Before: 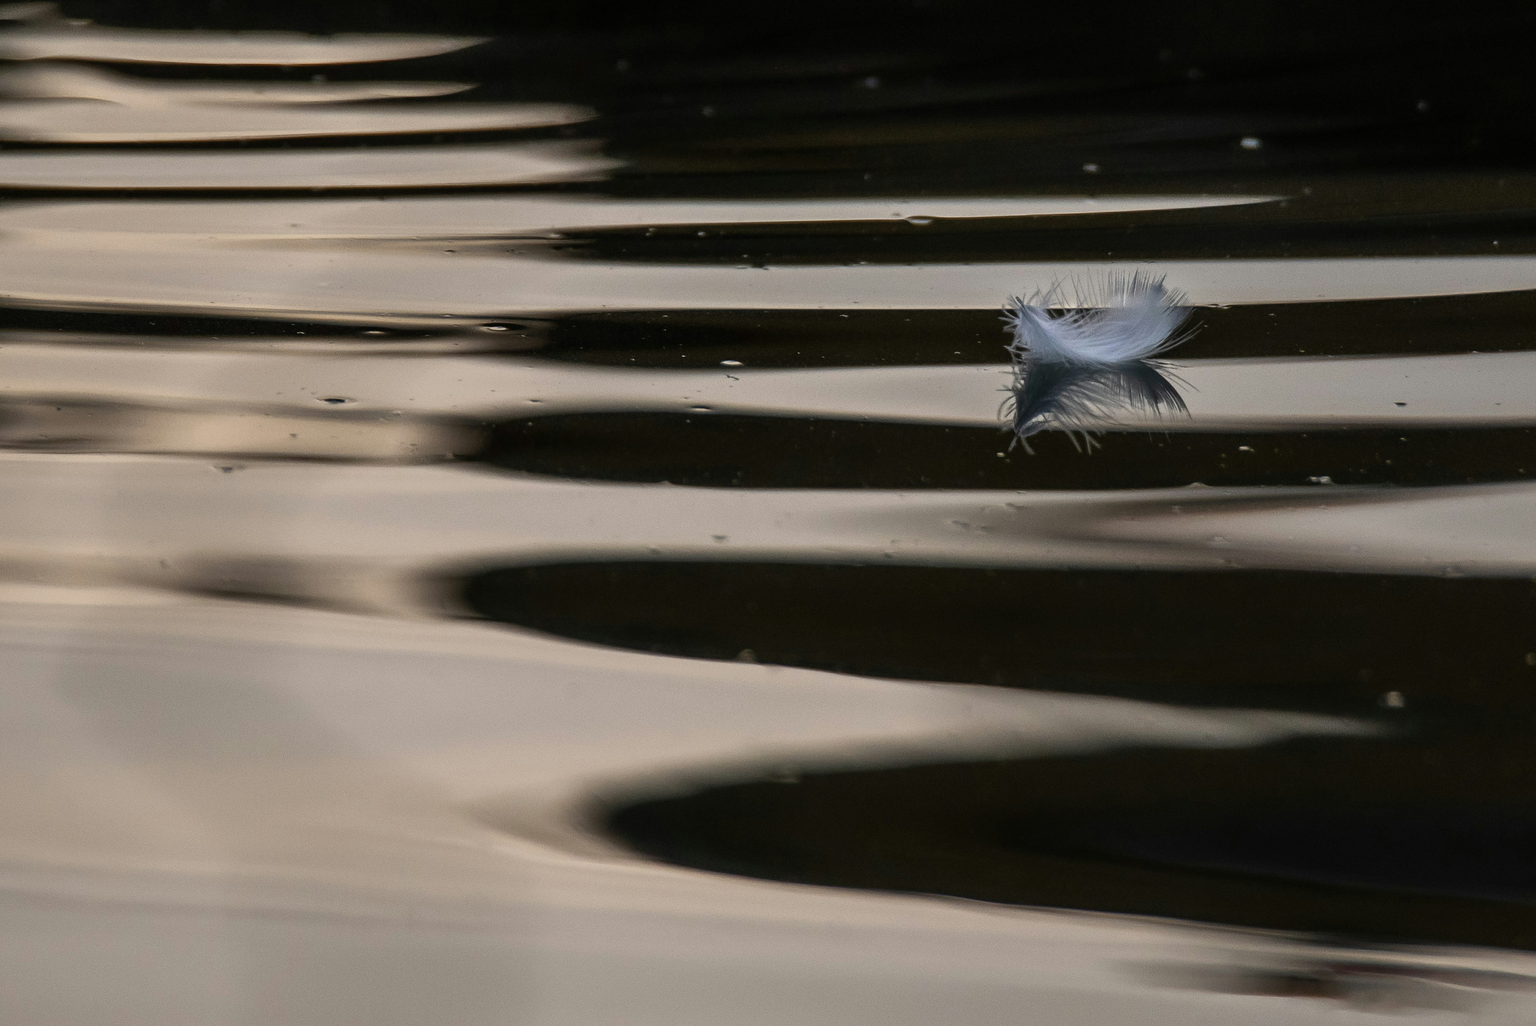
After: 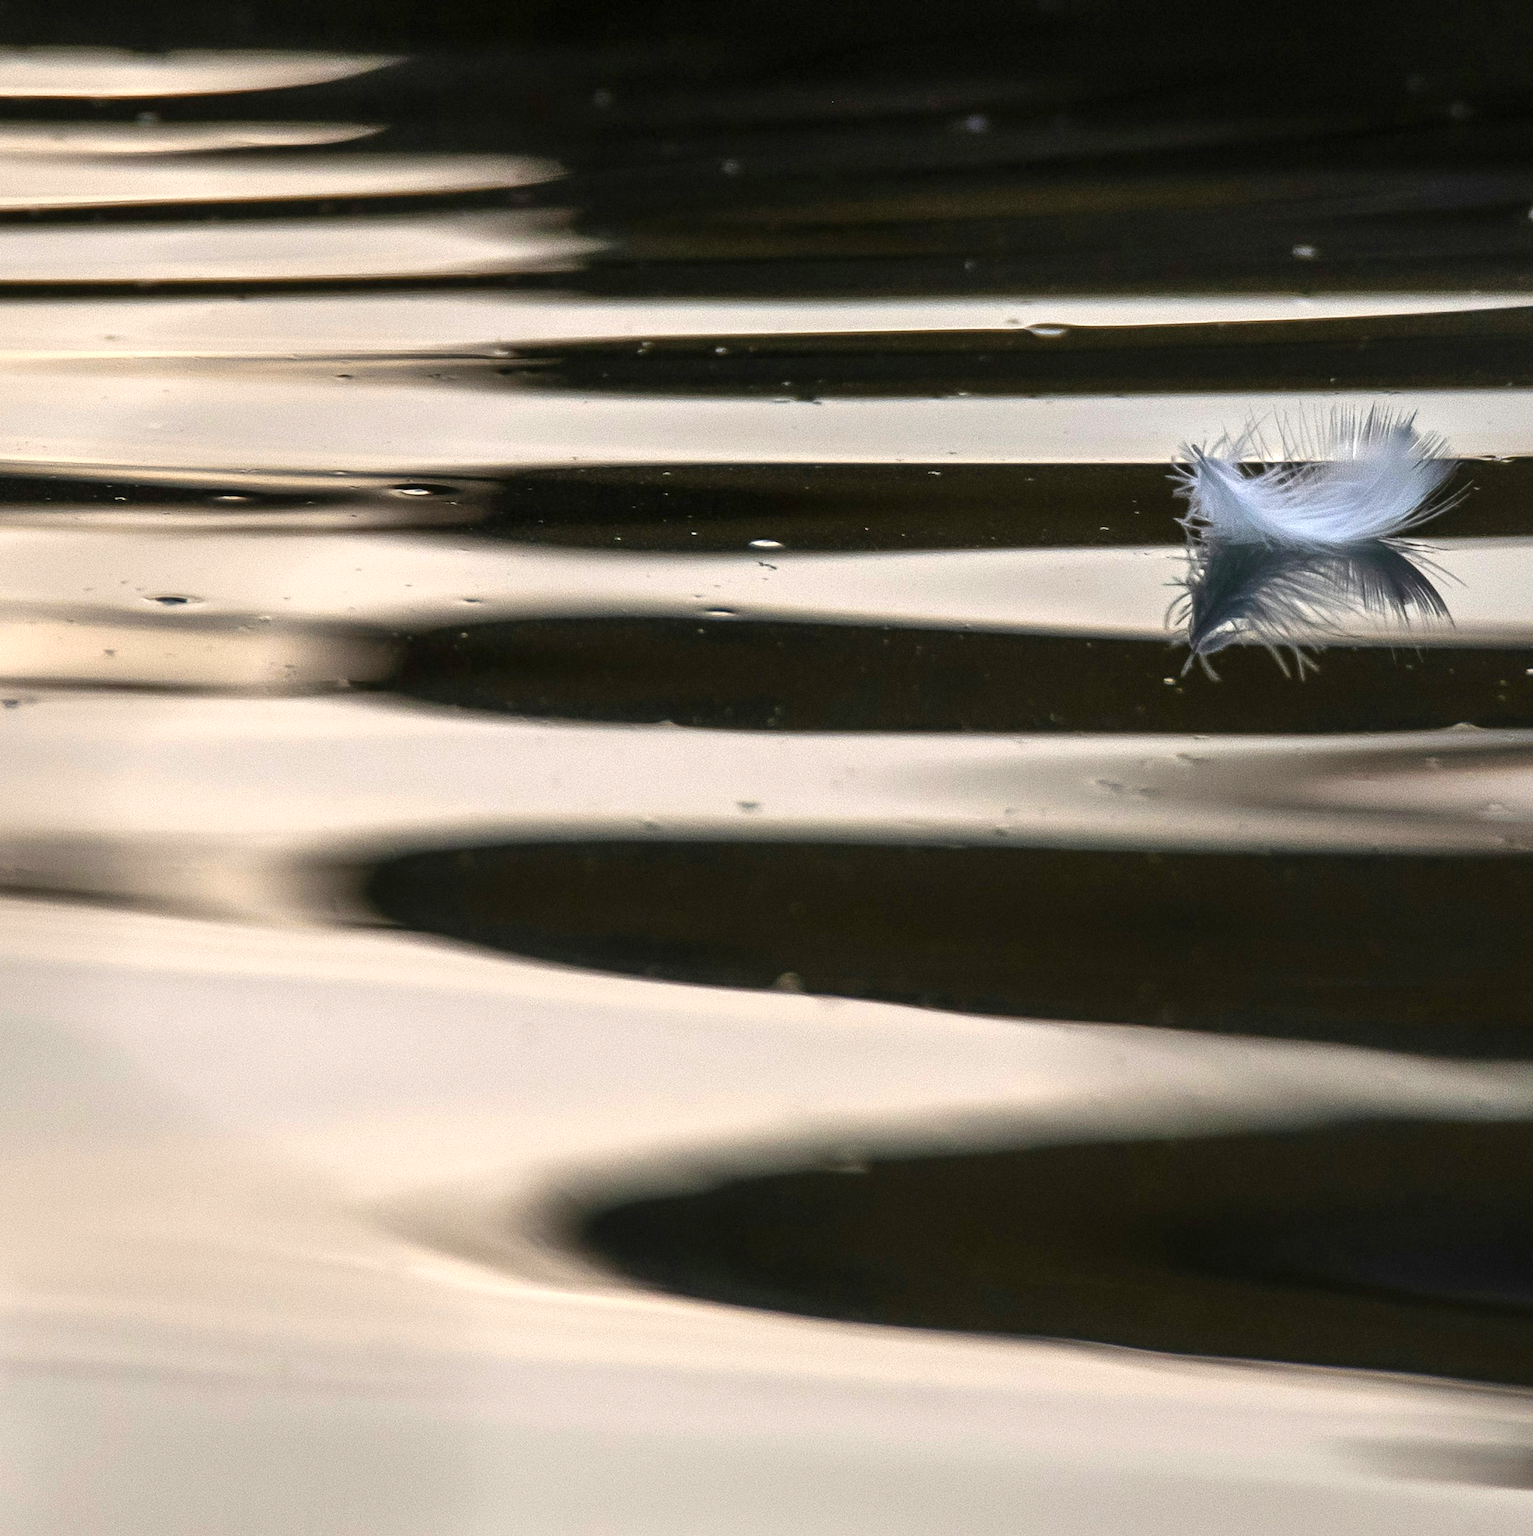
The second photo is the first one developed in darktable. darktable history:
exposure: exposure 1 EV, compensate highlight preservation false
crop and rotate: left 14.372%, right 18.975%
color correction: highlights a* 0.009, highlights b* -0.503
